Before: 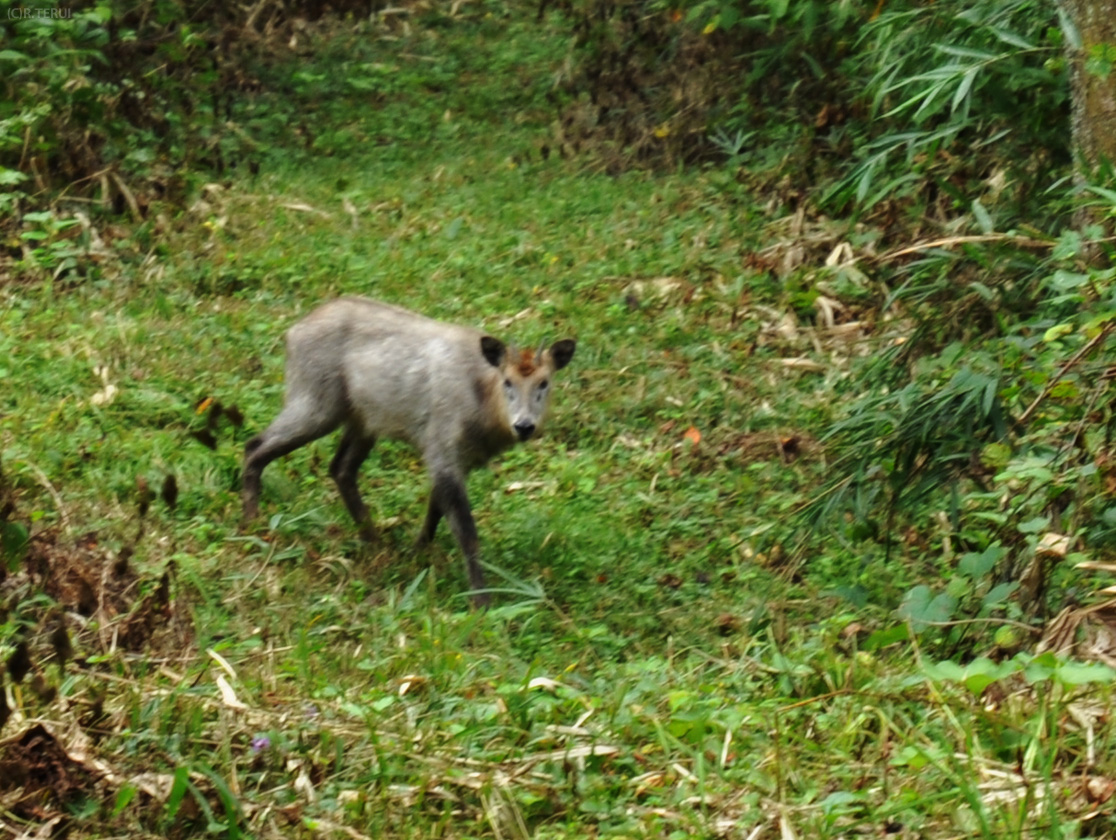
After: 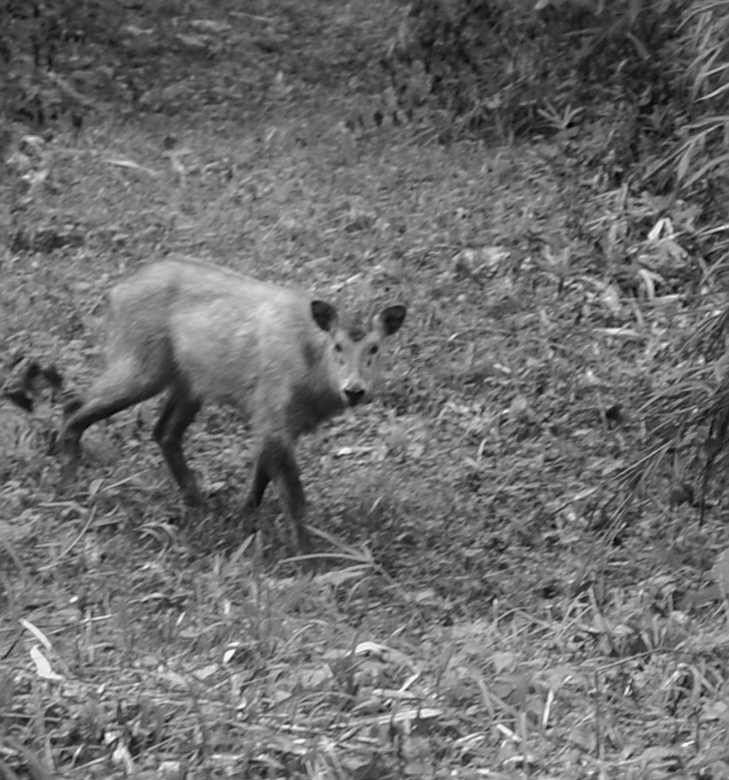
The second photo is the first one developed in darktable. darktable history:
monochrome: a 73.58, b 64.21
bloom: on, module defaults
exposure: black level correction 0, compensate exposure bias true, compensate highlight preservation false
sharpen: on, module defaults
crop and rotate: left 18.442%, right 15.508%
rotate and perspective: rotation 0.679°, lens shift (horizontal) 0.136, crop left 0.009, crop right 0.991, crop top 0.078, crop bottom 0.95
levels: levels [0, 0.498, 0.996]
shadows and highlights: on, module defaults
